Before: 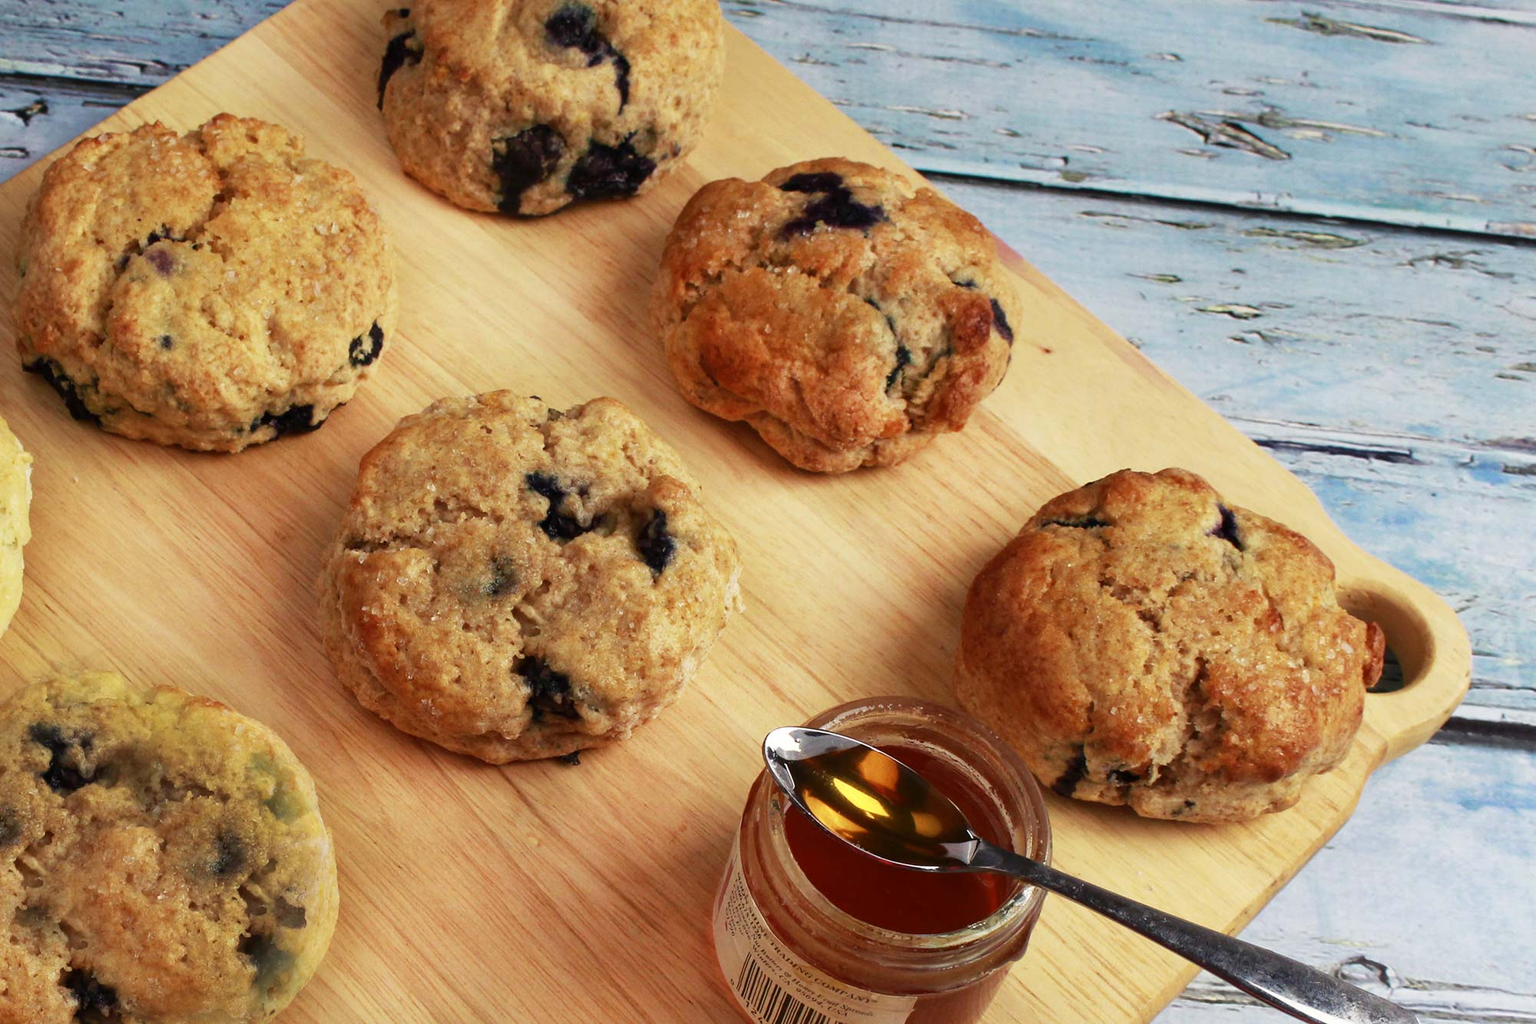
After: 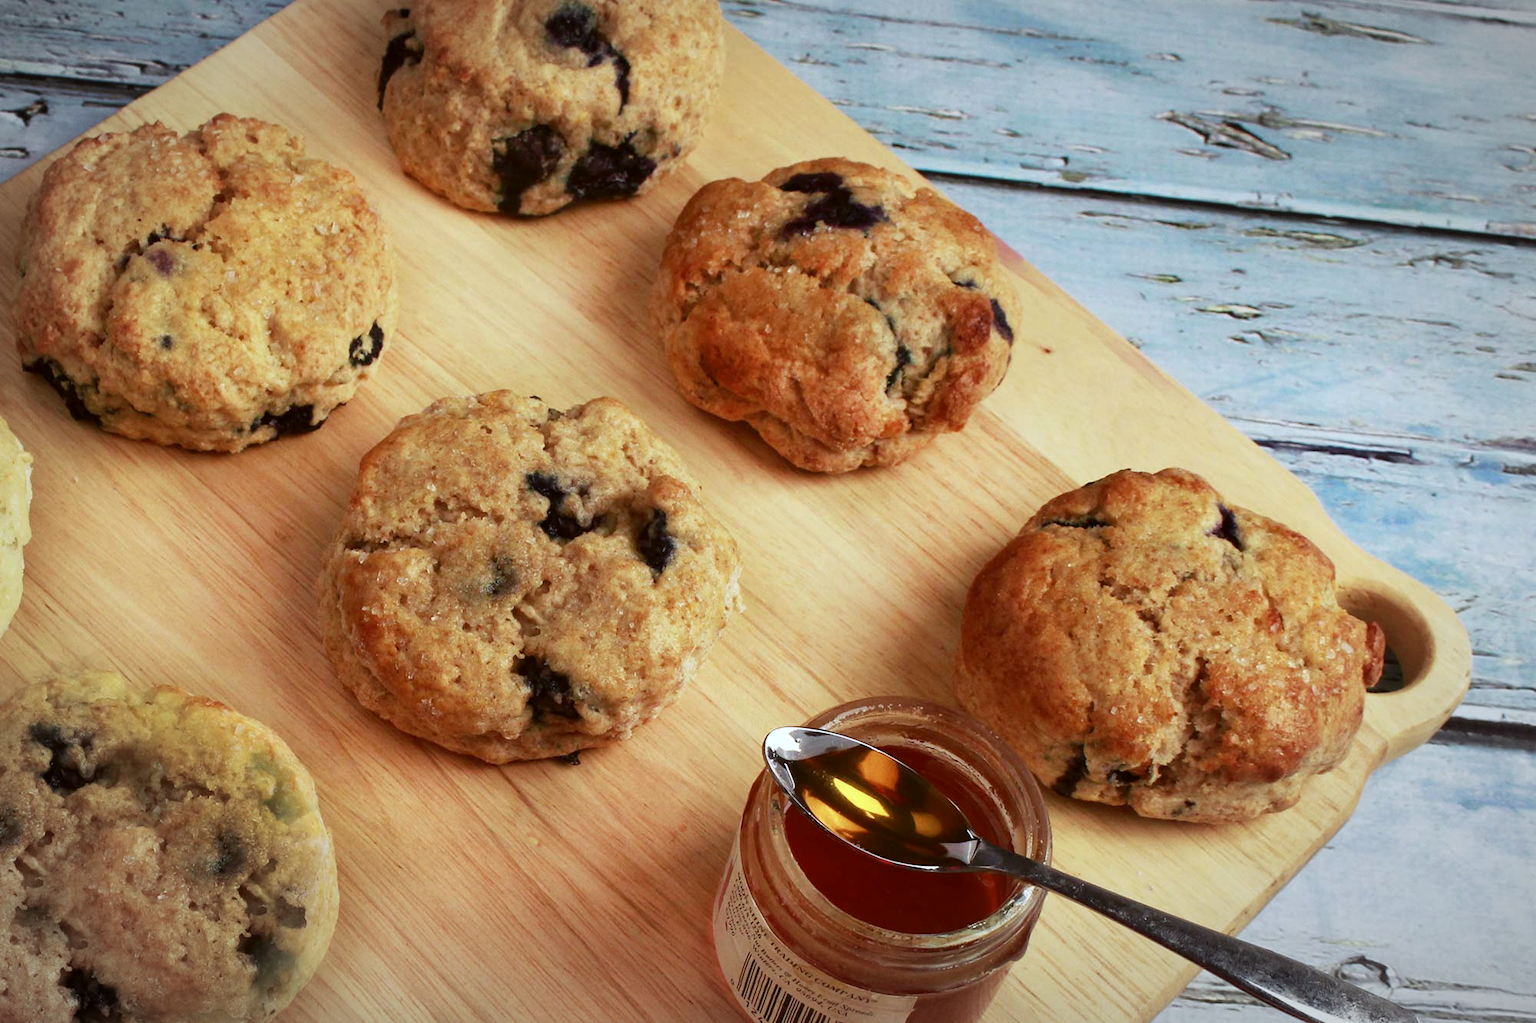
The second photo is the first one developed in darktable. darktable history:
vignetting: fall-off radius 68.95%, center (-0.032, -0.046), automatic ratio true
color correction: highlights a* -3.57, highlights b* -6.83, shadows a* 2.94, shadows b* 5.43
